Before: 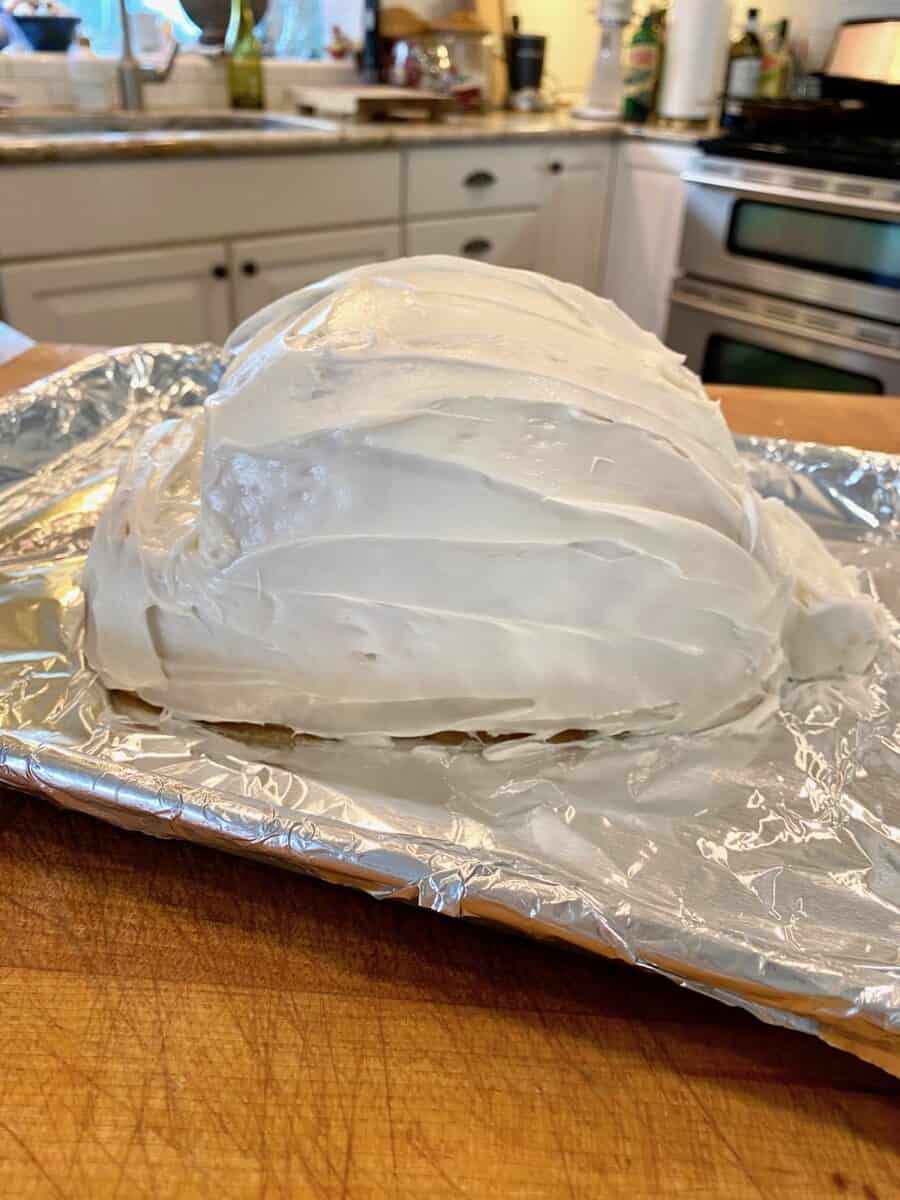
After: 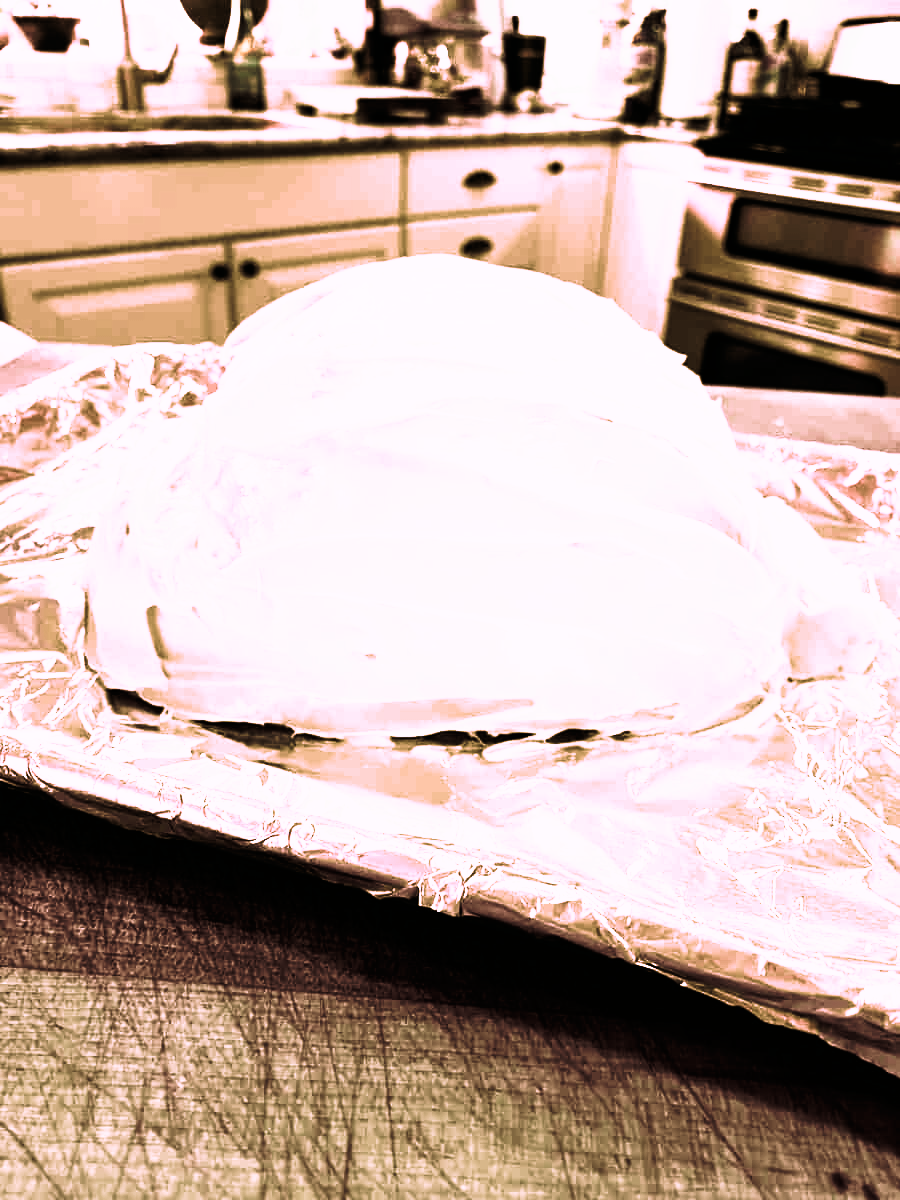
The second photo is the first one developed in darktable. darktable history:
tone curve: curves: ch0 [(0, 0) (0.003, 0) (0.011, 0.001) (0.025, 0.003) (0.044, 0.003) (0.069, 0.006) (0.1, 0.009) (0.136, 0.014) (0.177, 0.029) (0.224, 0.061) (0.277, 0.127) (0.335, 0.218) (0.399, 0.38) (0.468, 0.588) (0.543, 0.809) (0.623, 0.947) (0.709, 0.987) (0.801, 0.99) (0.898, 0.99) (1, 1)], preserve colors none
color look up table: target L [82.63, 80.67, 82.63, 82.66, 82.66, 82.63, 80.75, 82.51, 68.14, 58.04, 58.14, 58.27, 50.75, 40.71, 36.08, 39.01, 18.11, 200.27, 82.59, 66.49, 59.84, 60.67, 56.17, 50.73, 38.84, 35.01, 18.2, 10.74, 3.496, 82.63, 82.63, 79.74, 64.91, 61.87, 48.47, 51.89, 50.02, 45.93, 45.97, 42.75, 23.15, 82.66, 100.22, 82.66, 82.59, 82.63, 60.62, 51.54, 29.91], target a [63.65, 65.91, 63.65, 63.73, 63.73, 63.65, 66.21, 60.14, 12.22, 7.651, 7.271, 7.149, 11.85, 7.522, 6.065, 6.148, 3.031, 0, 63.57, 8.835, 6.411, 8.371, 9.762, 12.71, 6.14, 5.542, 4.978, 4.174, -4.897, 63.65, 63.65, 69.22, 5.092, 8.369, 10.01, 12.97, 10.75, 7.366, 7.169, 7.923, 4.964, 63.73, 1.267, 63.73, 63.57, 63.65, 8.023, 12.36, 6.752], target b [-30.85, 22.89, -30.85, -31.29, -31.29, -30.85, 17.82, 20.66, 3.408, 7.483, 7.161, 7.087, 8.289, 6.902, 5.522, 6.657, 3.986, 0, -30.4, 2.671, 6.222, 5.765, 8.525, 8.783, 6.67, 6.212, 4.178, 5.876, 4.511, -30.85, -30.85, 18.89, 7.05, 5.089, 8.279, 8.746, 8.148, 8.205, 7.727, 7.937, 6.807, -31.29, -0.58, -31.29, -30.4, -30.85, 6.215, 8.349, 6.658], num patches 49
